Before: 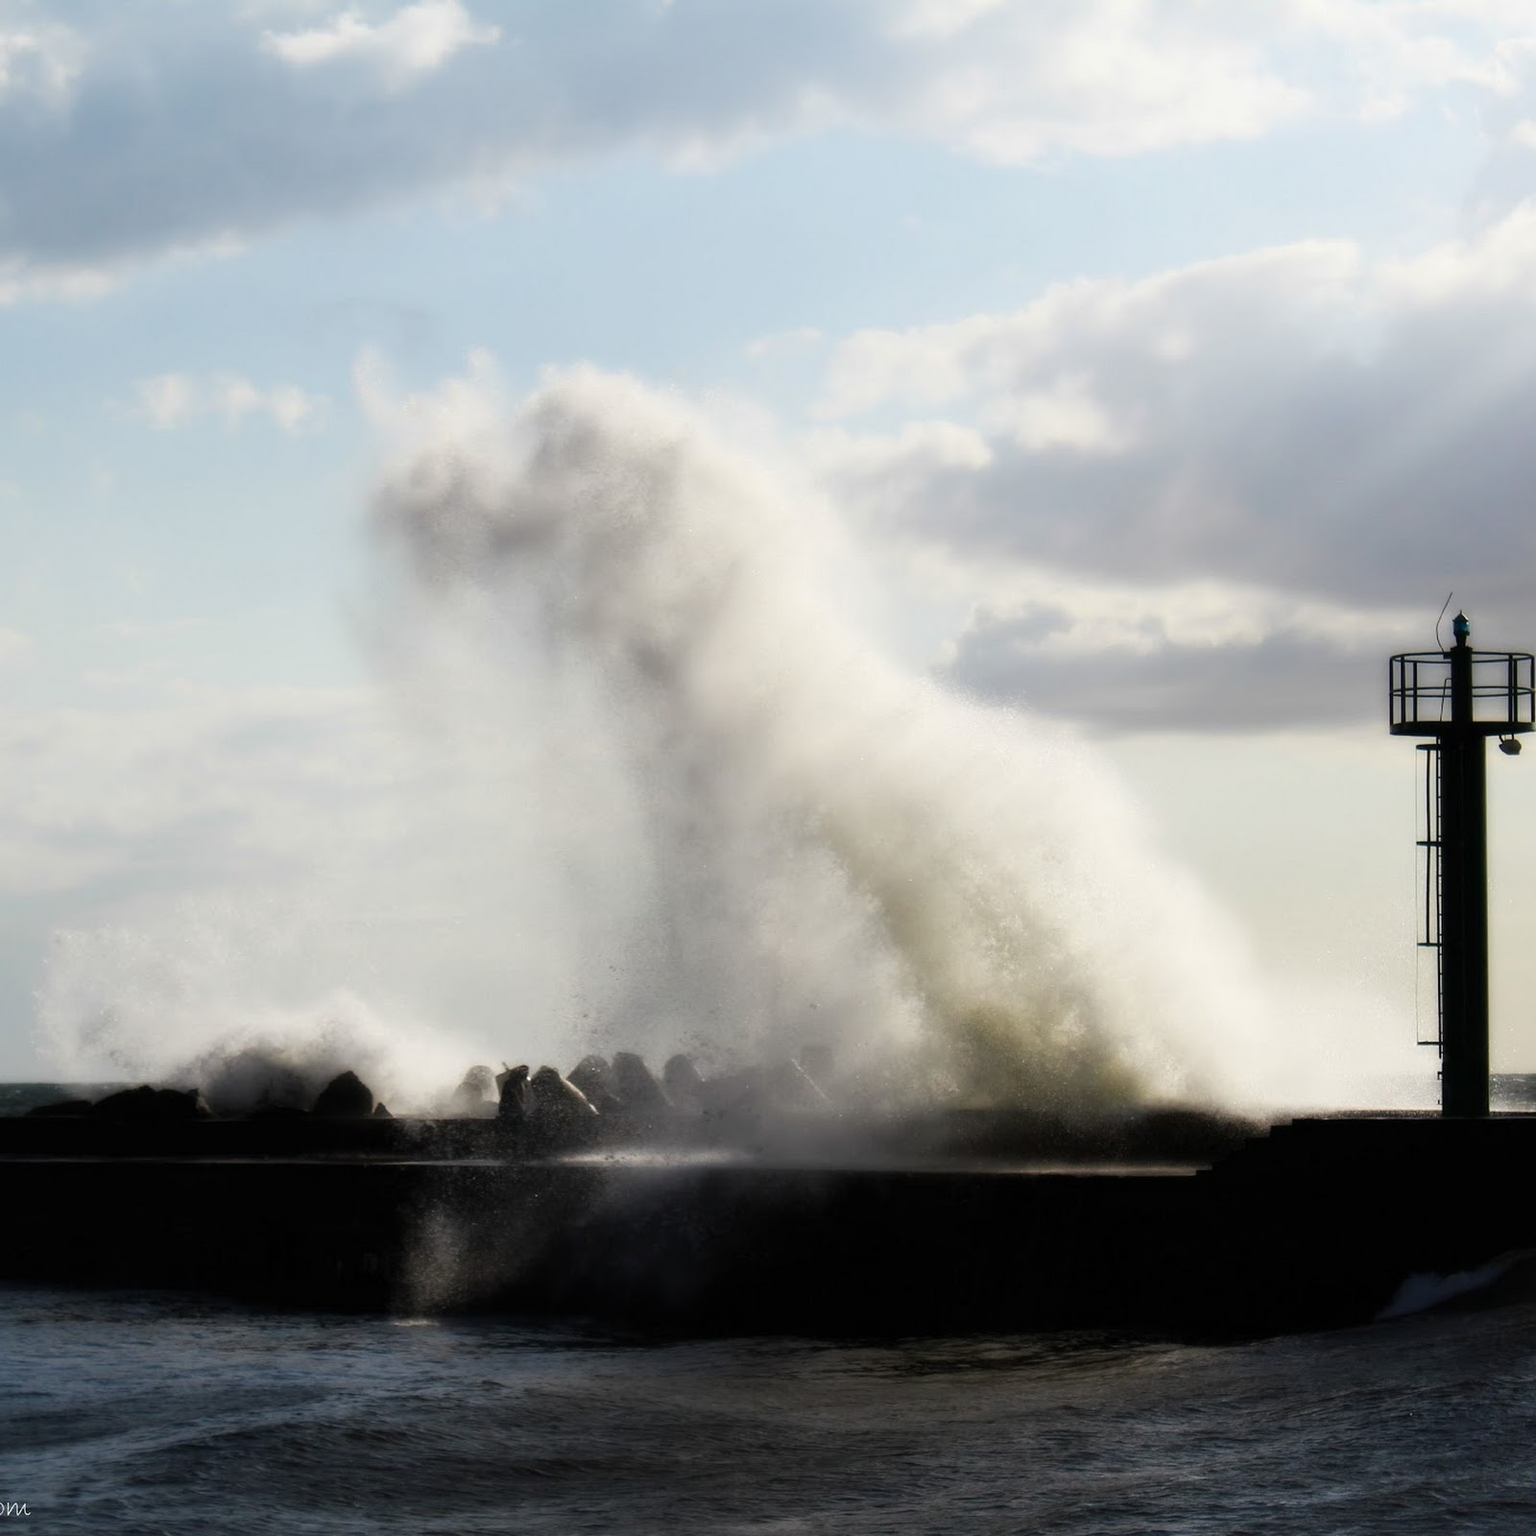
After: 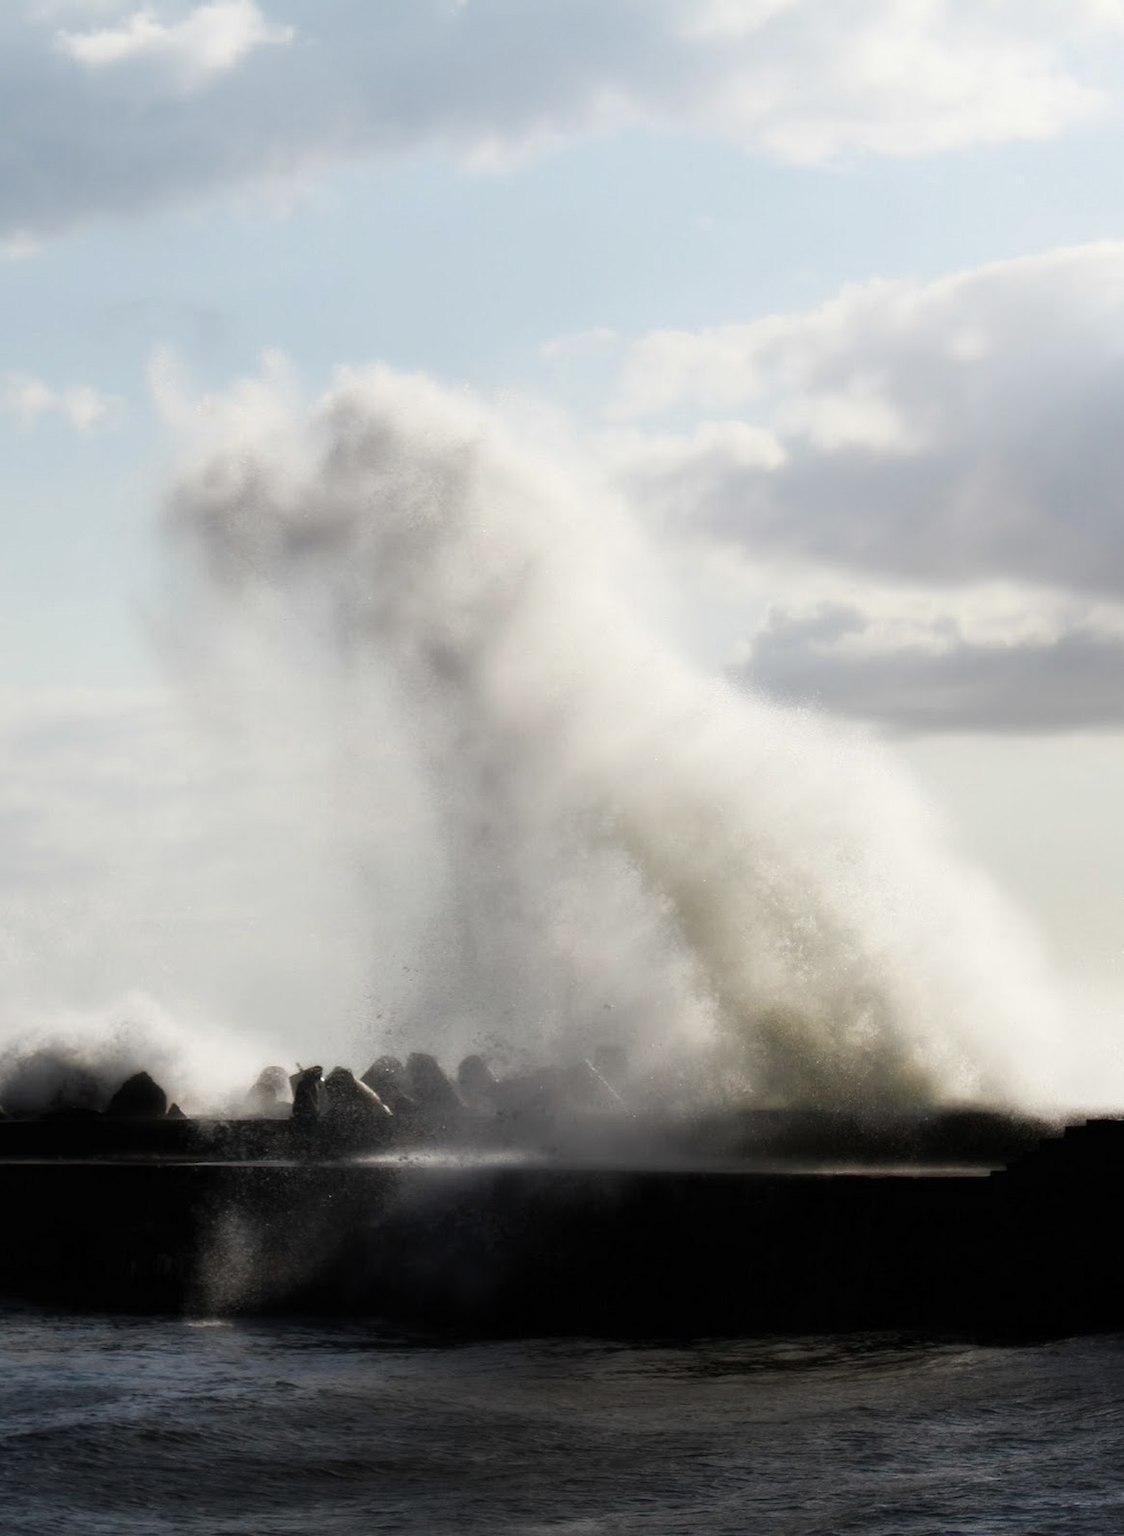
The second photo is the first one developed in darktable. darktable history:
crop: left 13.443%, right 13.31%
color correction: saturation 0.8
